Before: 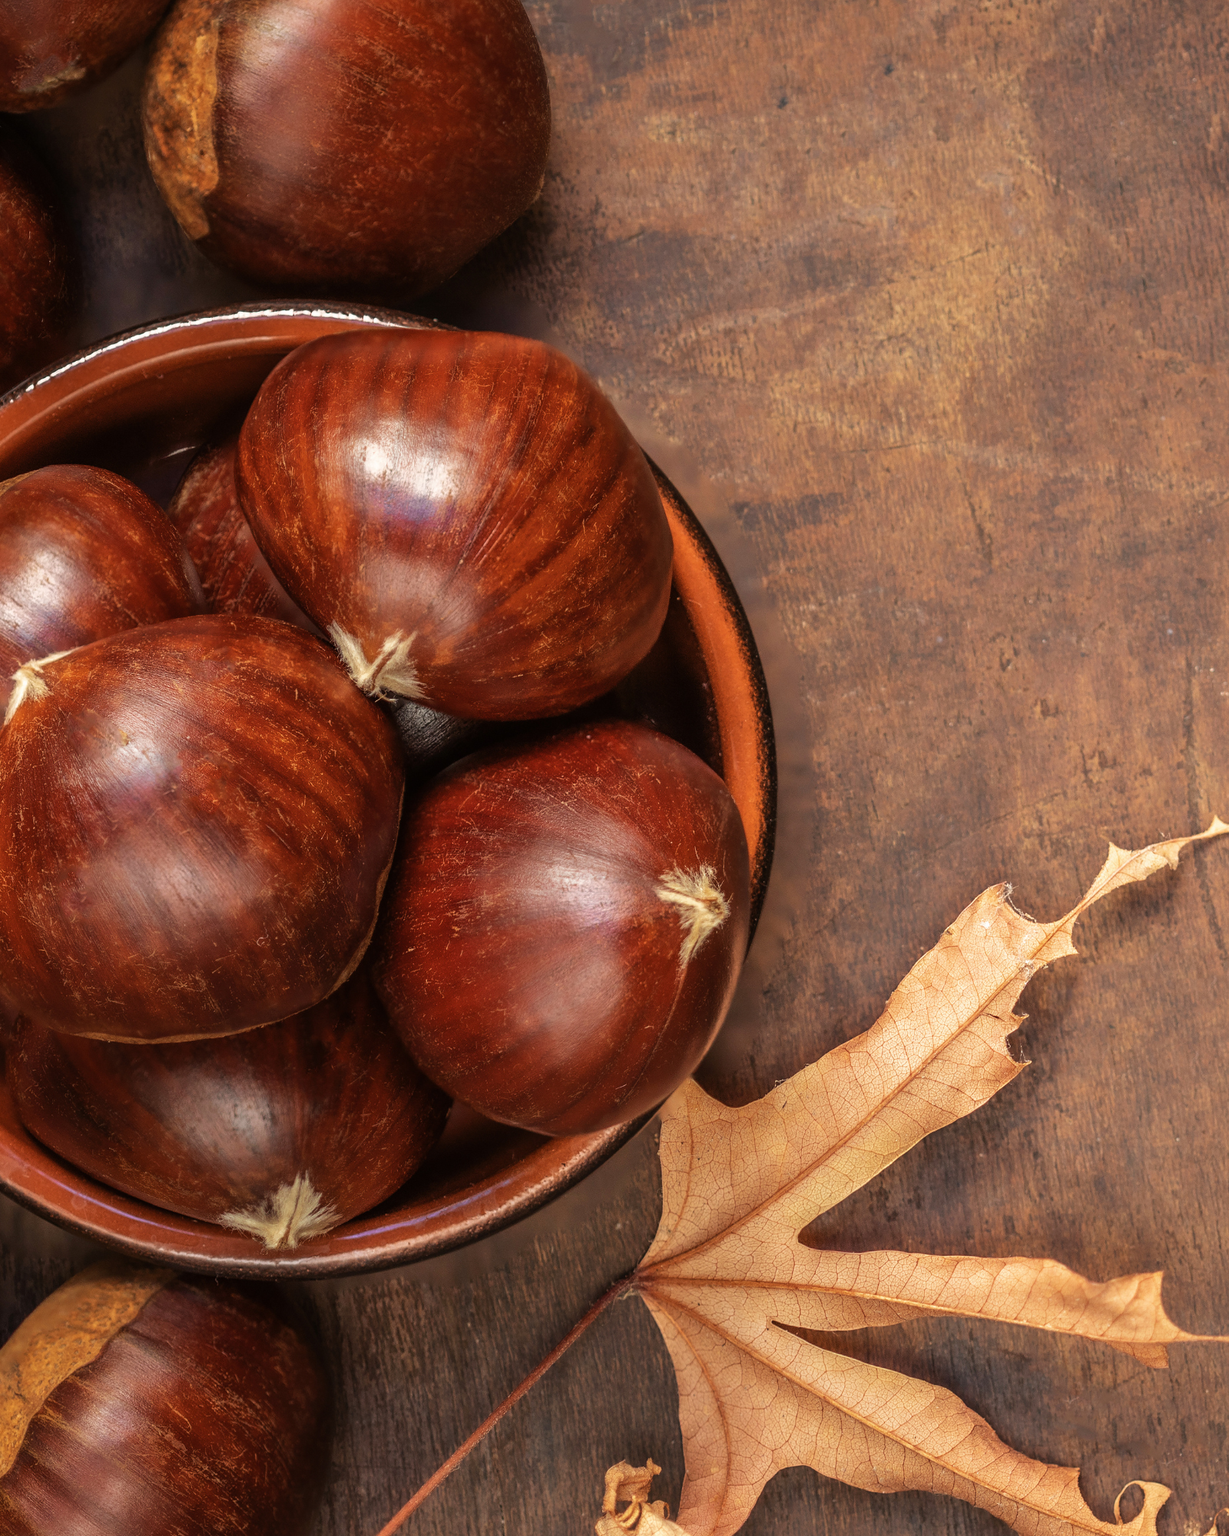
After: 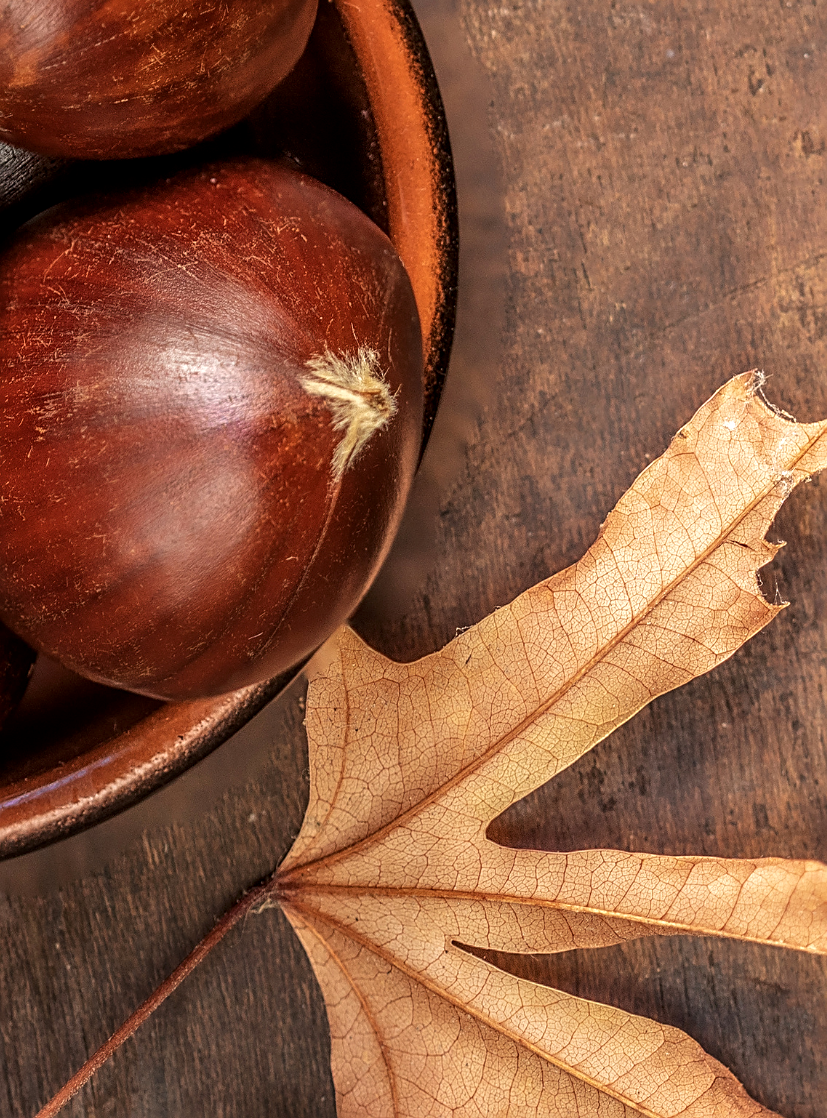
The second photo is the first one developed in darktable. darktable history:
crop: left 34.565%, top 38.97%, right 13.731%, bottom 5.111%
sharpen: on, module defaults
local contrast: on, module defaults
